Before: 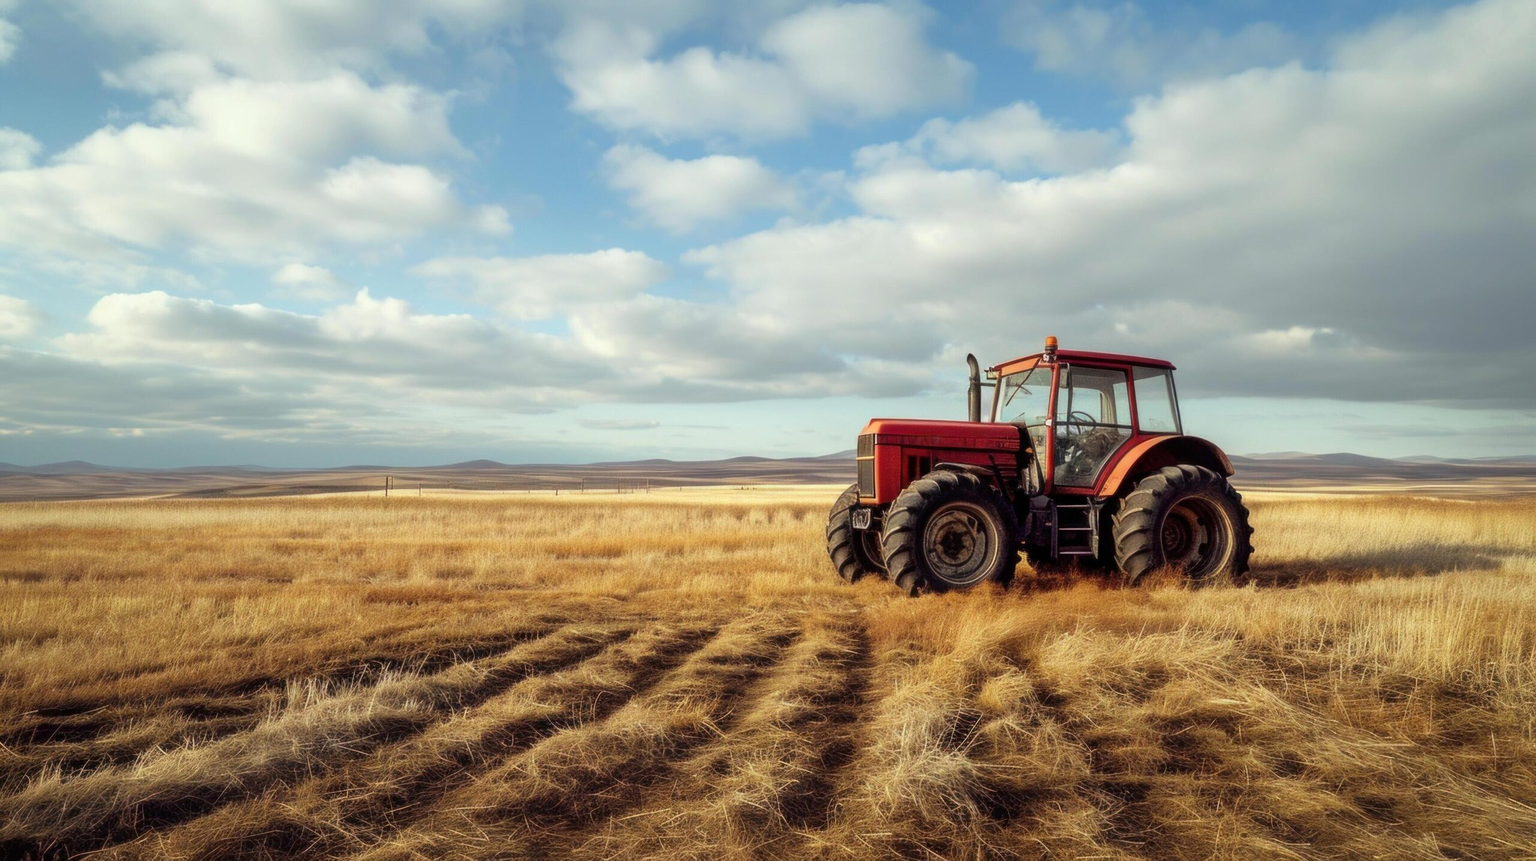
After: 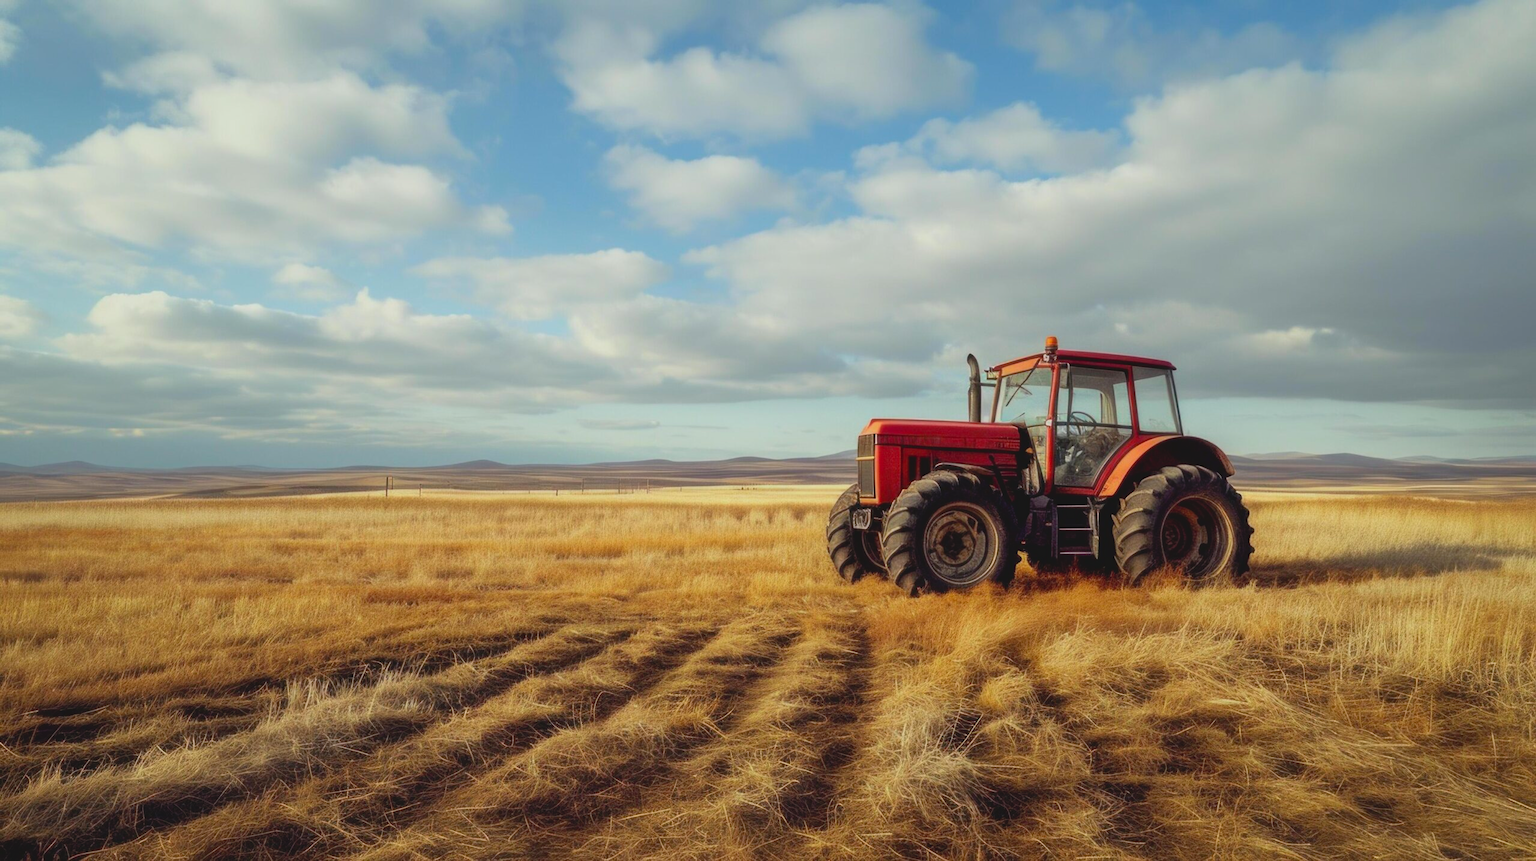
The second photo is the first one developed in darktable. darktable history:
lowpass: radius 0.1, contrast 0.85, saturation 1.1, unbound 0
exposure: black level correction 0.002, exposure -0.1 EV, compensate highlight preservation false
